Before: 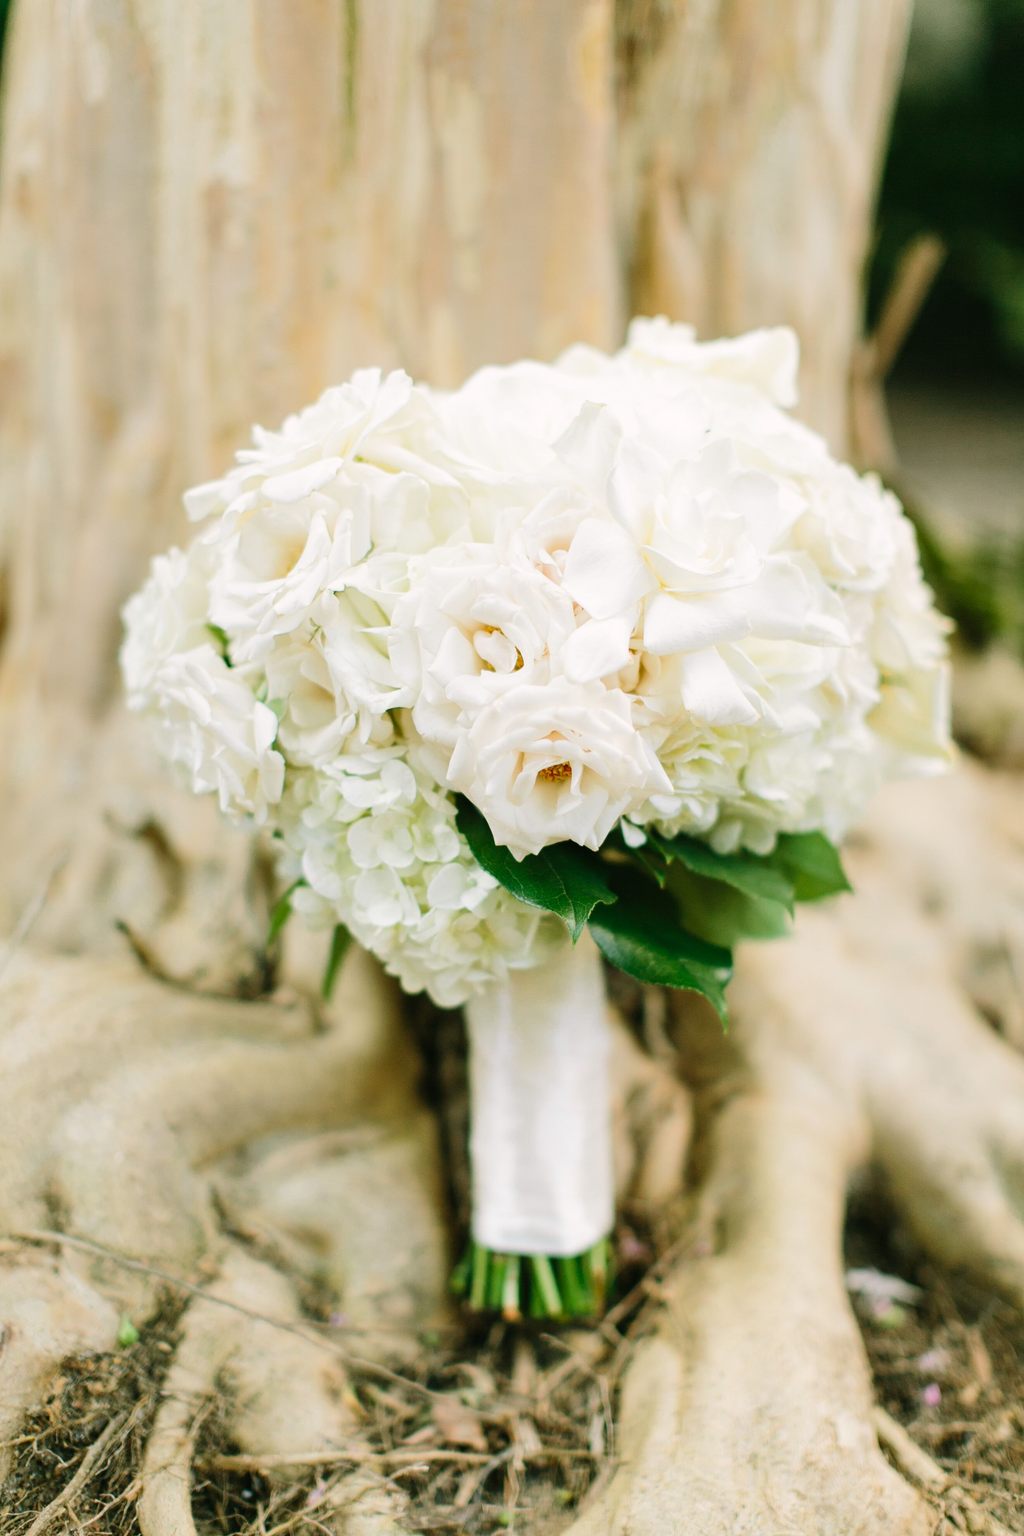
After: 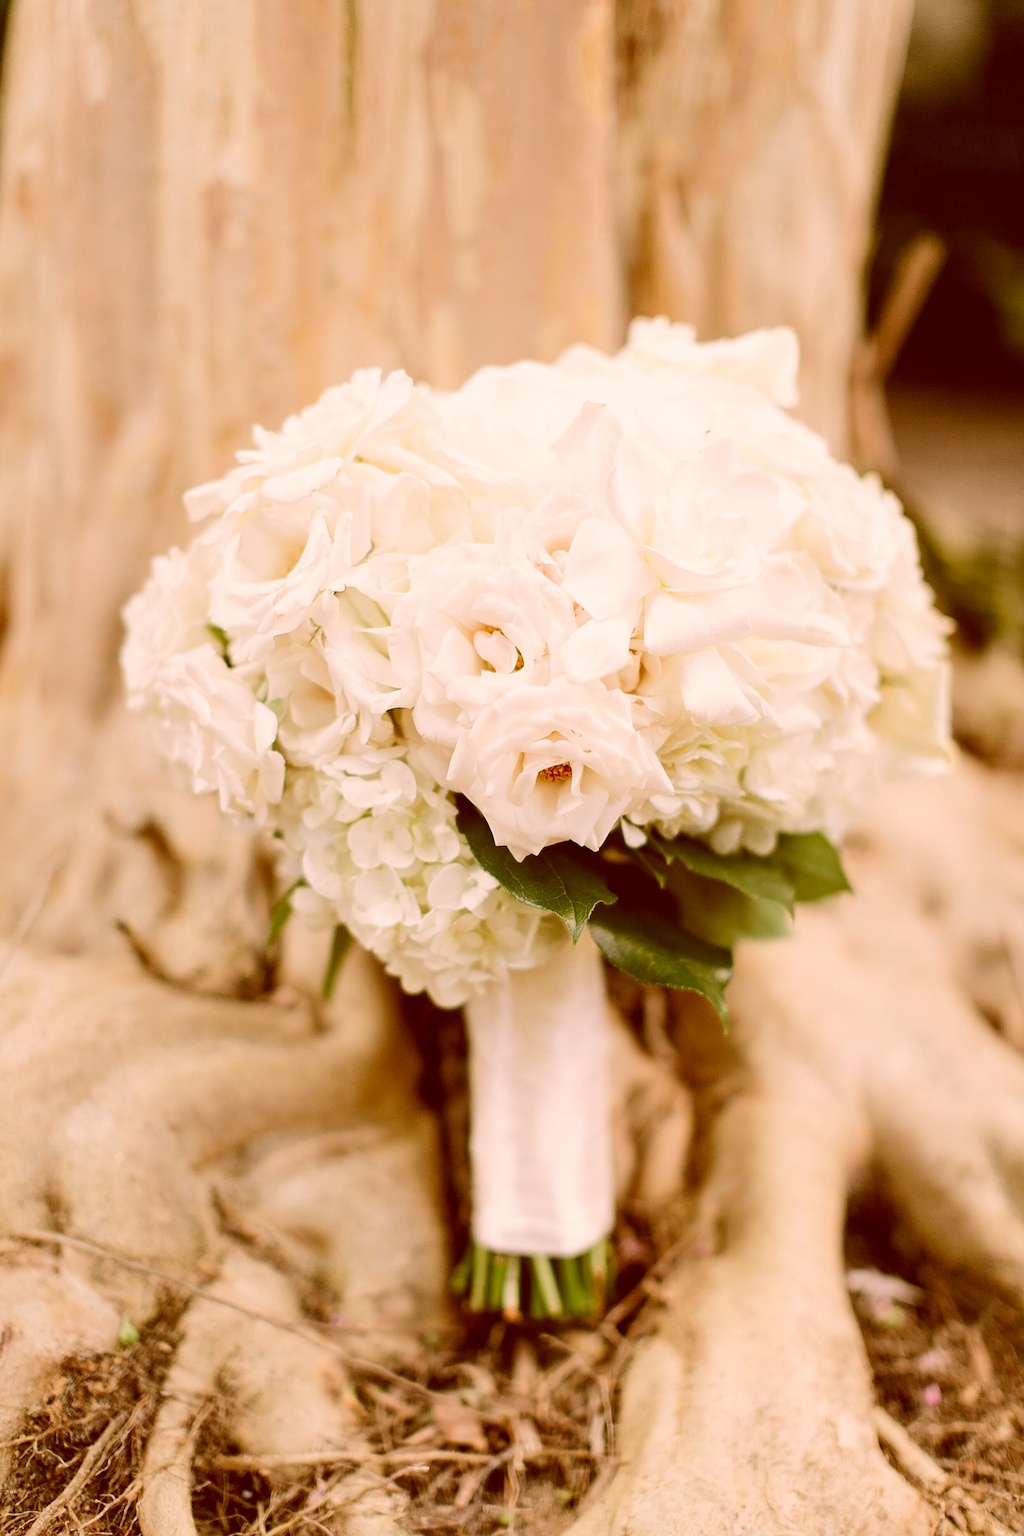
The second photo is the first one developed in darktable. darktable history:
sharpen: on, module defaults
color correction: highlights a* 9.03, highlights b* 8.71, shadows a* 40, shadows b* 40, saturation 0.8
